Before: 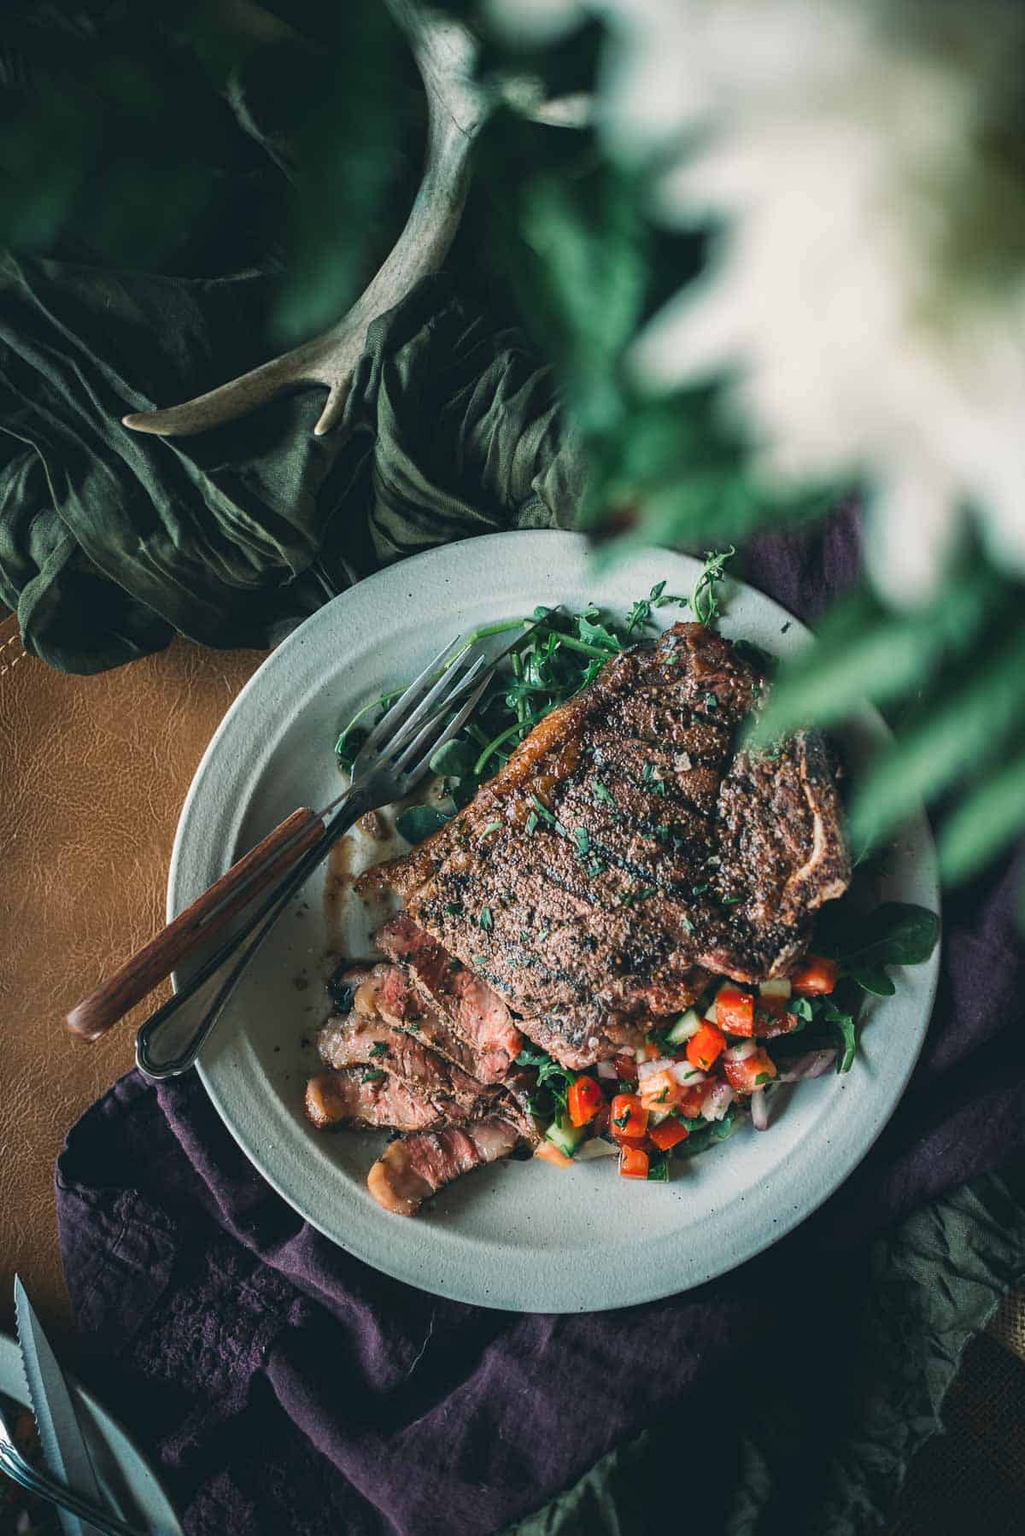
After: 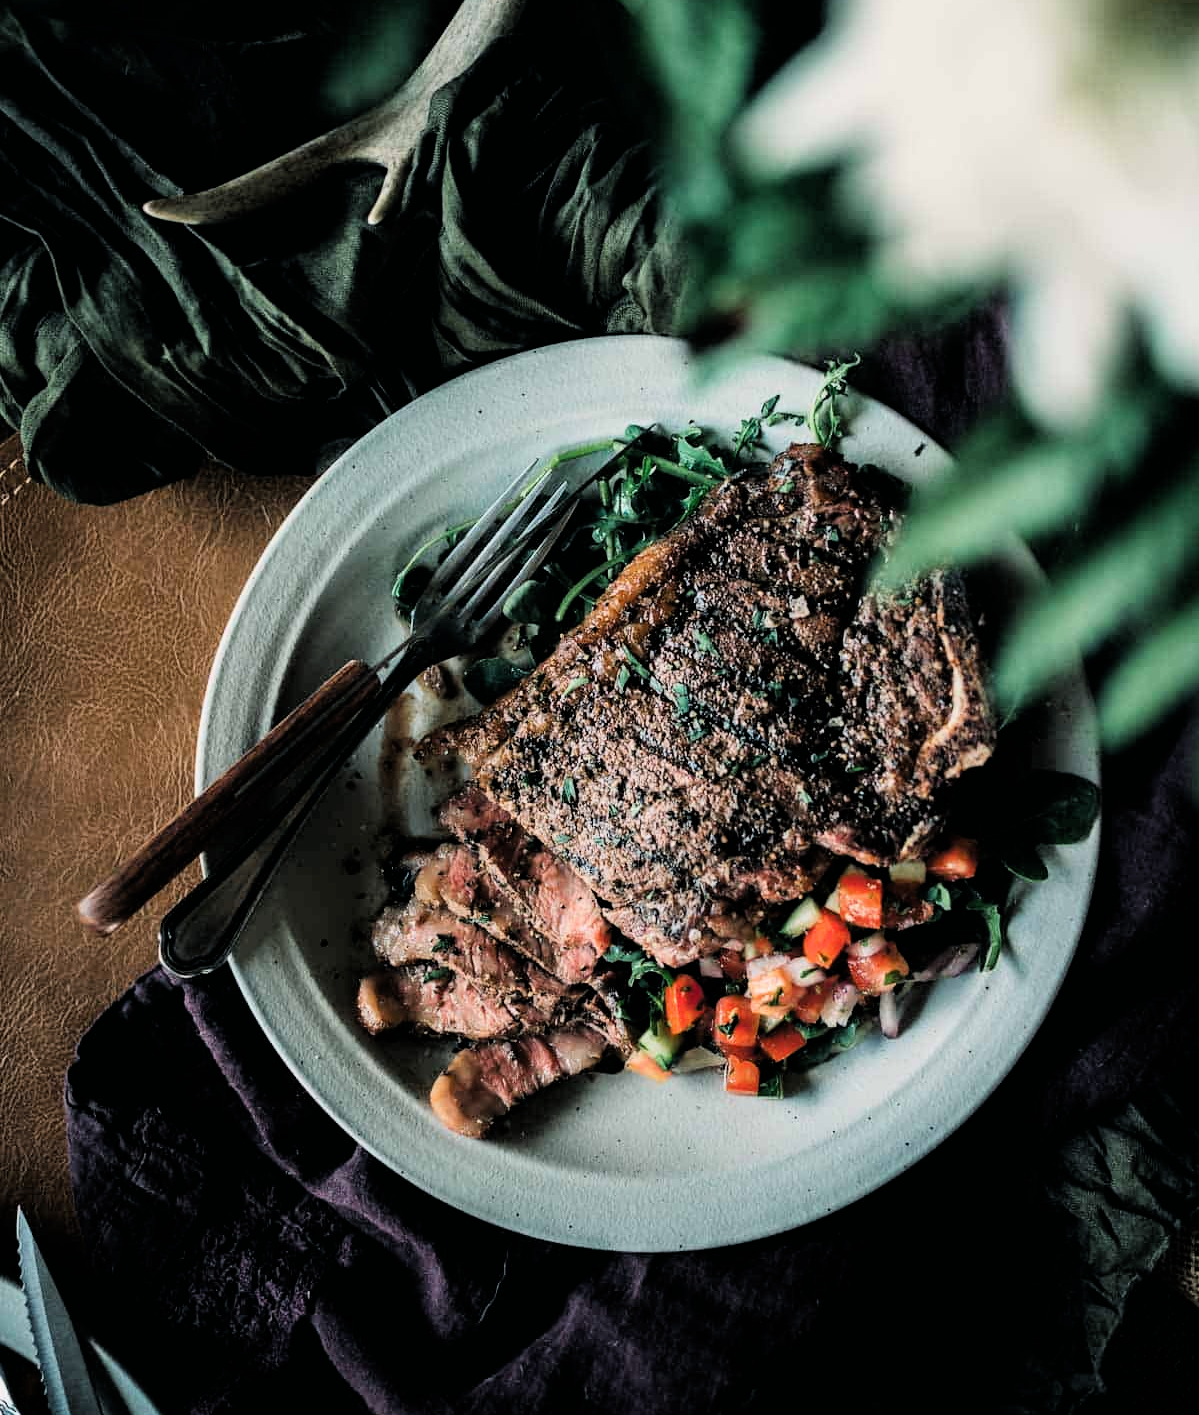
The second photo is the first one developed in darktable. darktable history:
crop and rotate: top 15.894%, bottom 5.357%
filmic rgb: black relative exposure -4.03 EV, white relative exposure 2.98 EV, hardness 2.99, contrast 1.386, color science v6 (2022)
